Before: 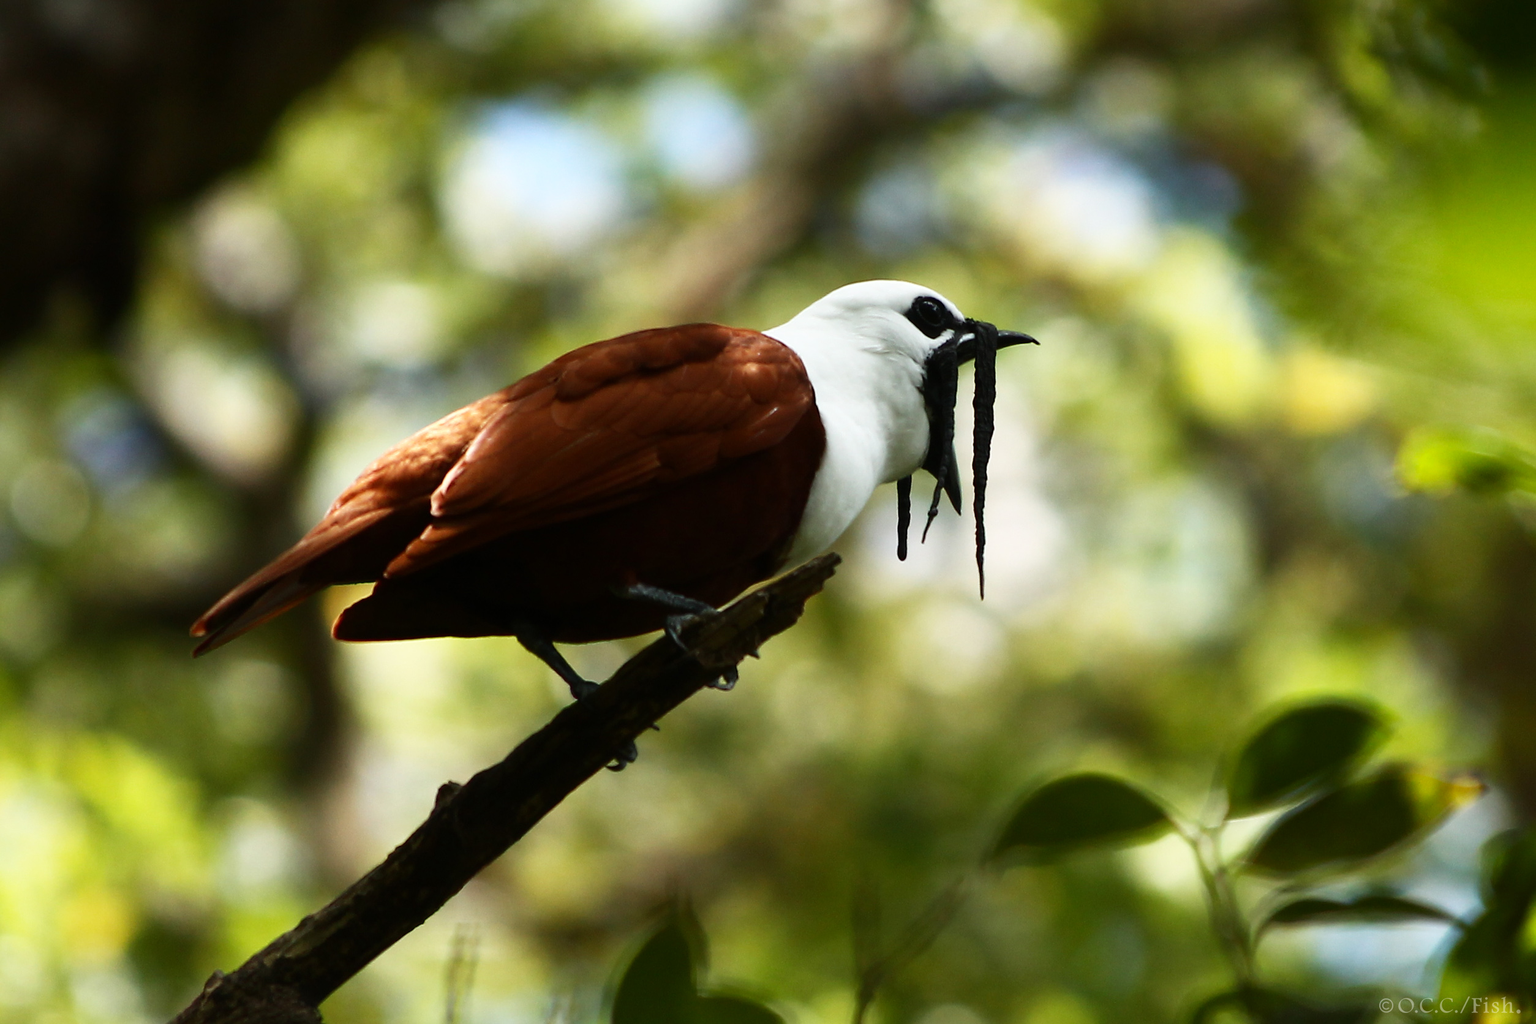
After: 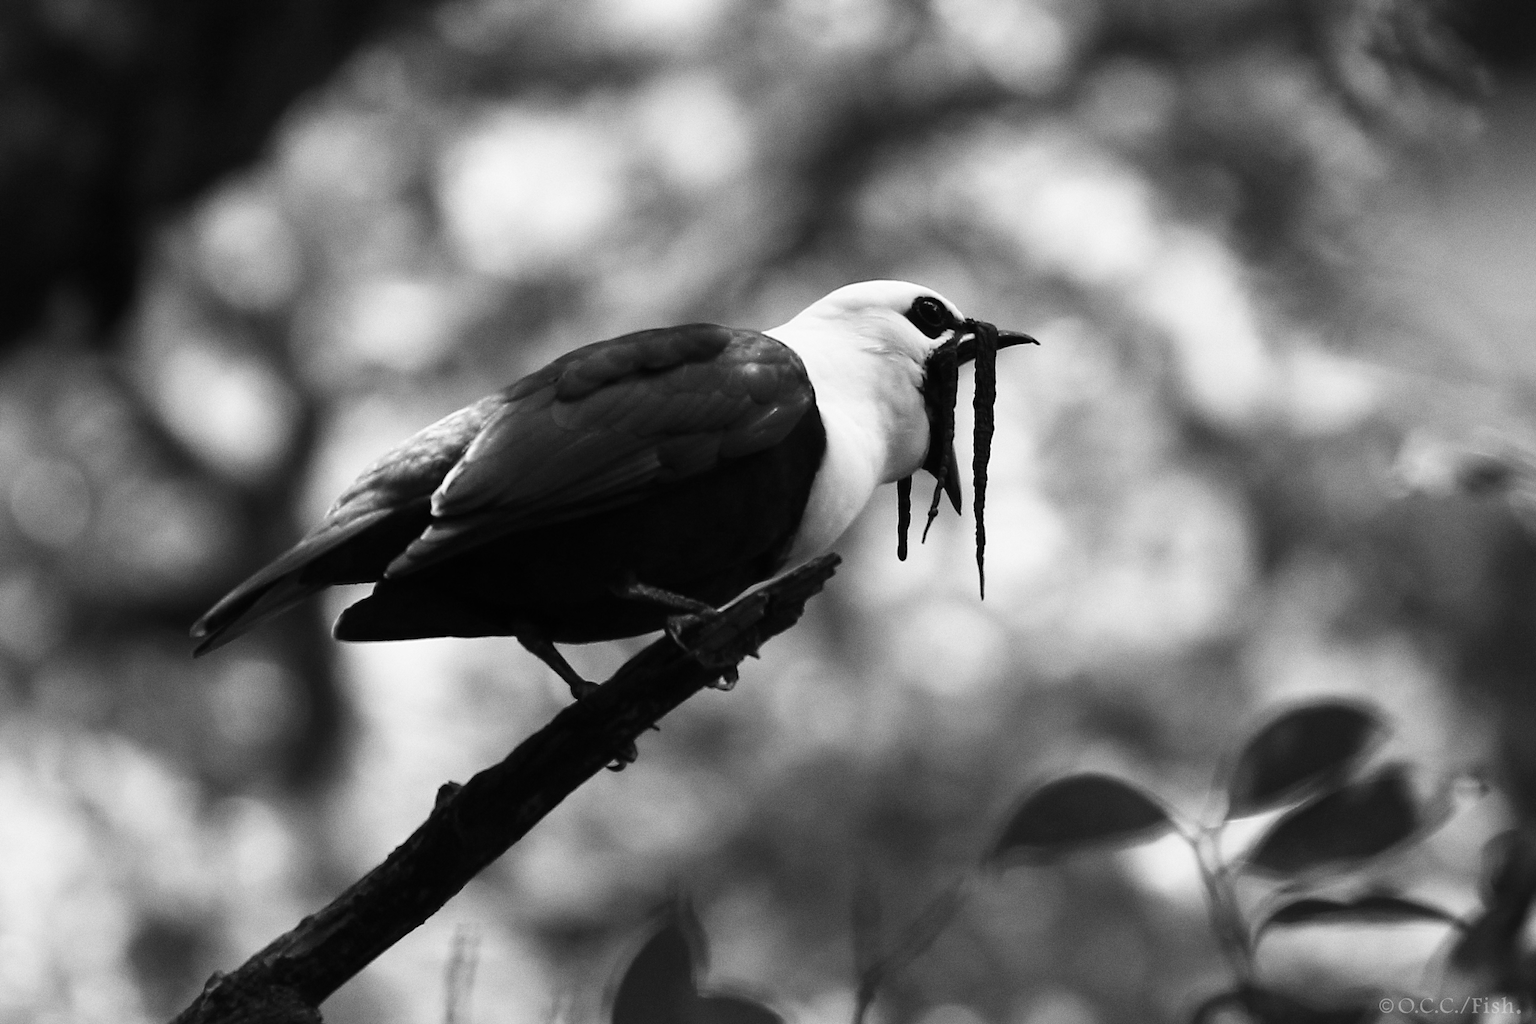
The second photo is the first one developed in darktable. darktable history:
grain: coarseness 0.47 ISO
monochrome: on, module defaults
